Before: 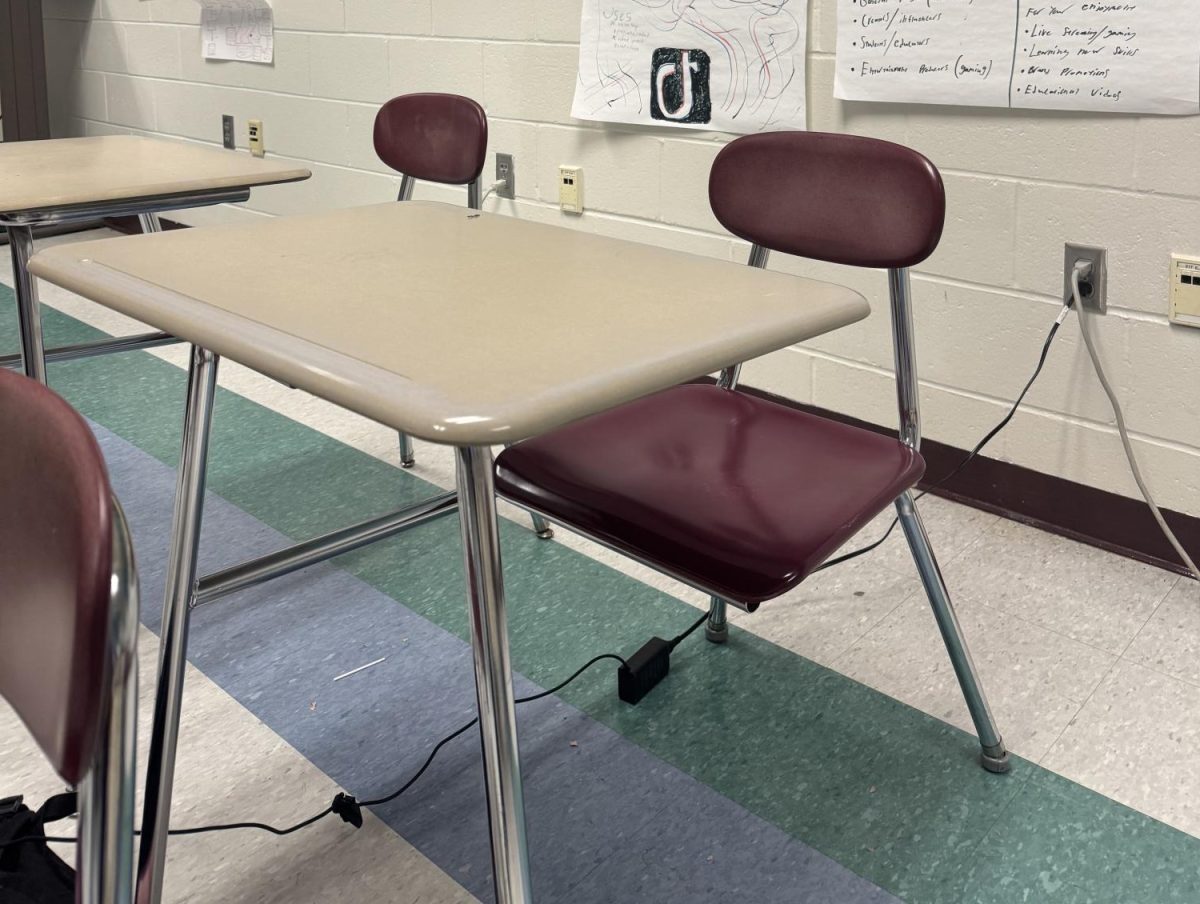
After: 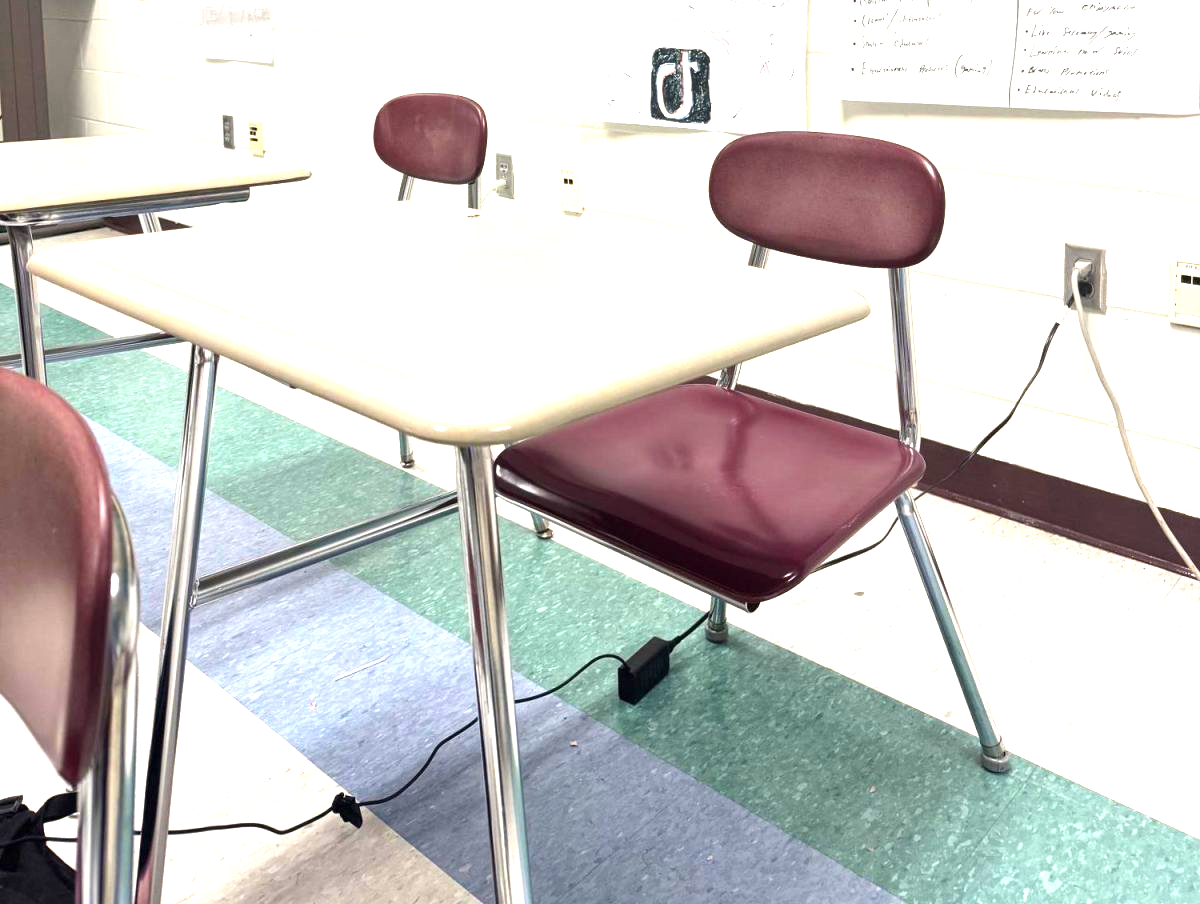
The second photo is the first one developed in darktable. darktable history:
color balance: contrast 6.48%, output saturation 113.3%
exposure: black level correction 0, exposure 1.45 EV, compensate exposure bias true, compensate highlight preservation false
